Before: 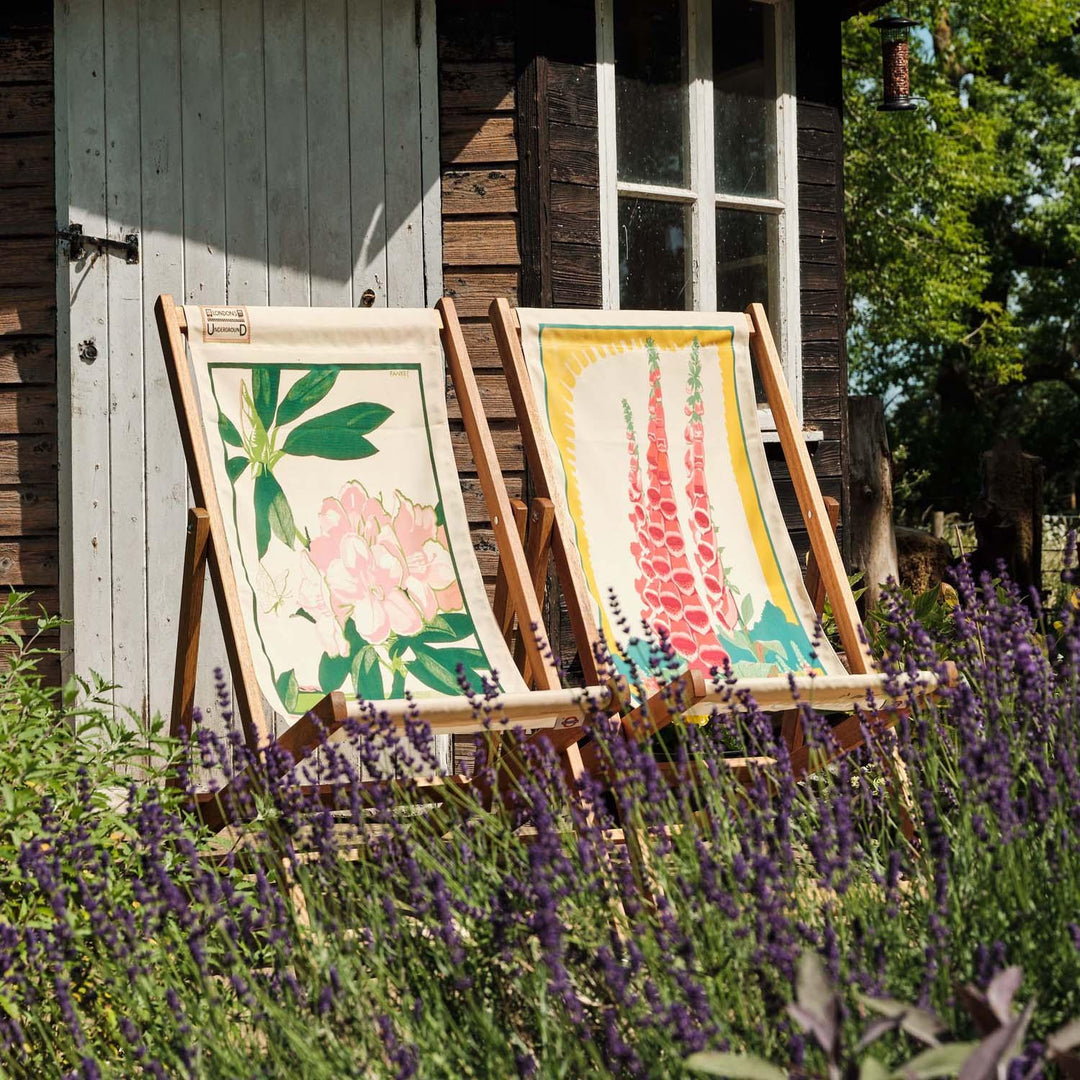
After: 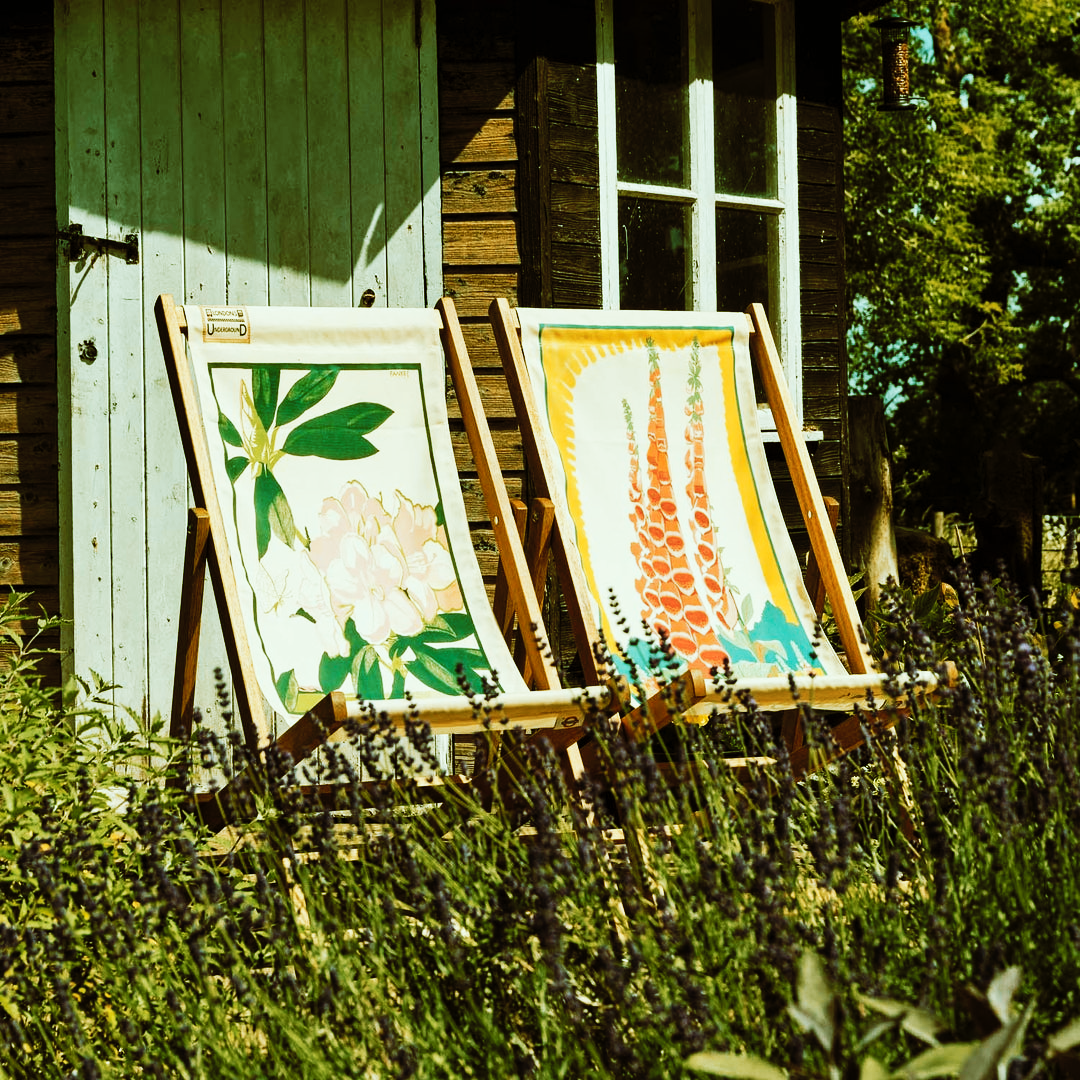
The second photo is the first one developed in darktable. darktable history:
tone curve: curves: ch0 [(0, 0) (0.003, 0.002) (0.011, 0.006) (0.025, 0.014) (0.044, 0.02) (0.069, 0.027) (0.1, 0.036) (0.136, 0.05) (0.177, 0.081) (0.224, 0.118) (0.277, 0.183) (0.335, 0.262) (0.399, 0.351) (0.468, 0.456) (0.543, 0.571) (0.623, 0.692) (0.709, 0.795) (0.801, 0.88) (0.898, 0.948) (1, 1)], preserve colors none
color look up table: target L [92.85, 86.61, 80.66, 81.57, 73.69, 65.98, 65.36, 58.35, 60.01, 52.34, 45.74, 25.23, 200.13, 87.55, 81.68, 70.7, 63.7, 61.36, 57.18, 50.57, 44.71, 45.8, 41.29, 23.03, 9.802, 0, 84.75, 72.16, 69.49, 61.12, 51.97, 54.3, 52.61, 43.09, 30.19, 32.63, 30.89, 20.8, 16.29, 14.42, 7.135, 93.76, 83.87, 82.07, 66.26, 57.71, 50.07, 40.05, 36.16], target a [-20.14, -5.89, -20.77, -51.76, -46.84, -37.24, -11.91, -38.18, -2.131, -32.99, -20.99, -13.47, 0, -4.66, 5.22, 20.46, 23.13, 8.541, 29.36, 43.32, -7.546, 36.54, 12.4, 25.89, 18.24, 0, -8.65, -16.16, 12.81, 35.7, 52.59, 2.284, -3.957, 5.528, 31.1, 32.53, 8.723, 30.02, 1.638, -1.274, 16.58, -19.92, -47.01, -34.92, -26.31, -28.06, -20.63, -24.77, -13.2], target b [13.68, 56.25, 62.75, 12.99, 43.12, 7.292, 30.93, 31.05, 44.9, 36.18, 29.84, 24.03, 0, 32.98, 15.21, 49.23, 50.51, 39.7, 27.44, 43.07, 20.4, 36.82, 33.24, 34.37, 14.16, 0, -2.291, -25.1, -8.346, -20.46, 27.47, -25.51, -42.4, 11.98, -14.72, -60.92, -34.7, 14.43, 18.52, -2.199, -21.42, -4.437, -9.312, -15.13, -25.34, -0.027, -6.109, 15.55, -7.395], num patches 49
